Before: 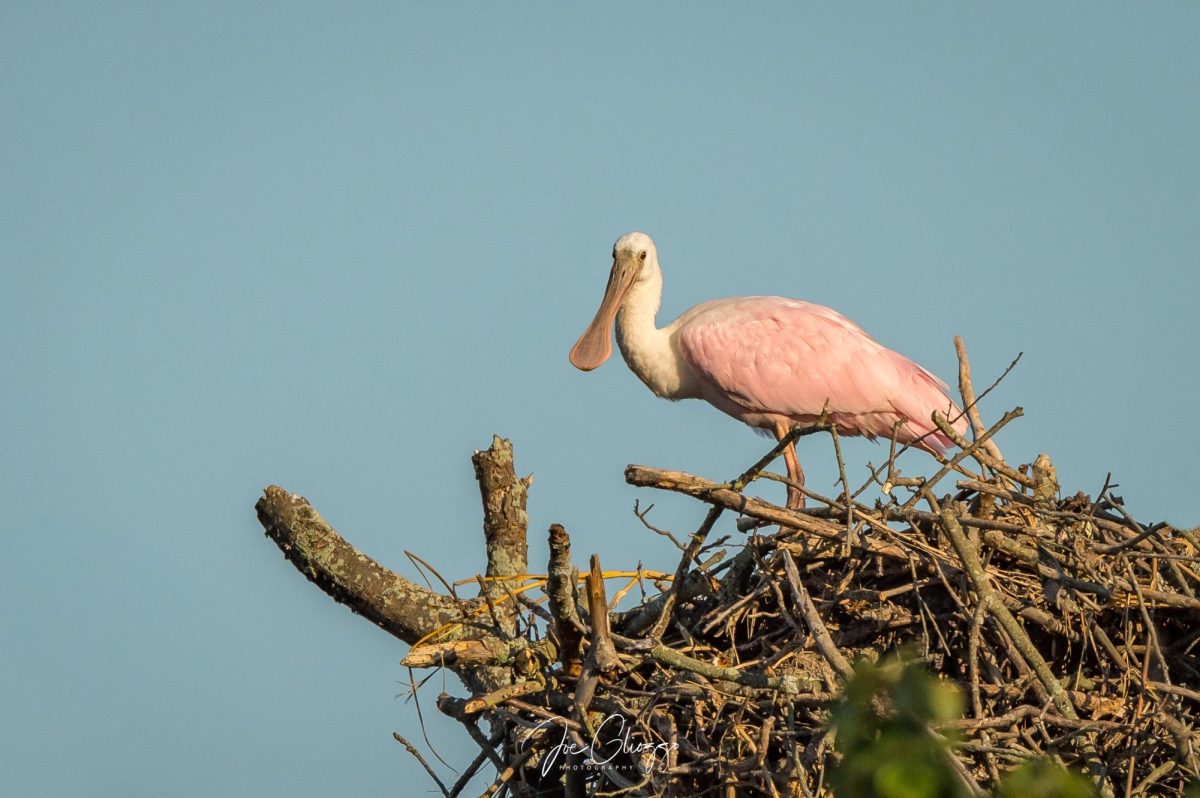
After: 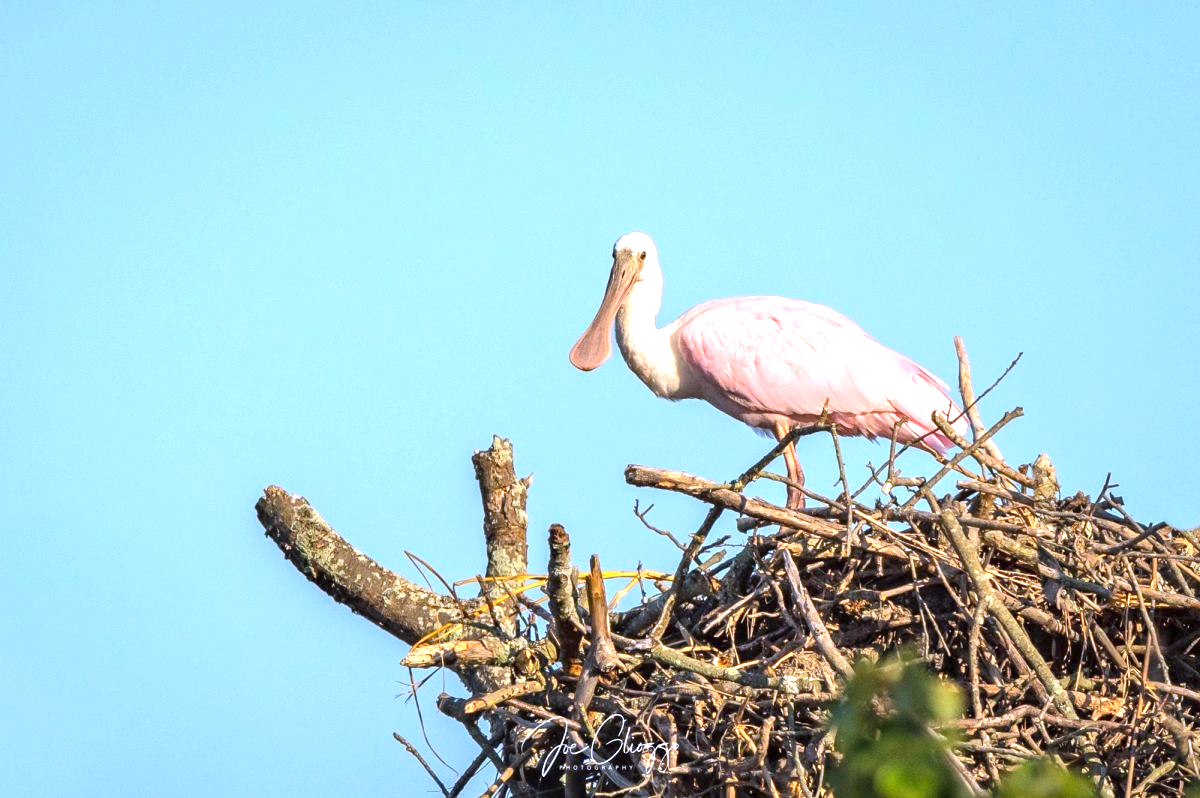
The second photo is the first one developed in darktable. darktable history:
exposure: black level correction 0, exposure 1.1 EV, compensate exposure bias true, compensate highlight preservation false
color calibration: illuminant as shot in camera, x 0.377, y 0.392, temperature 4169.3 K, saturation algorithm version 1 (2020)
color balance: output saturation 110%
